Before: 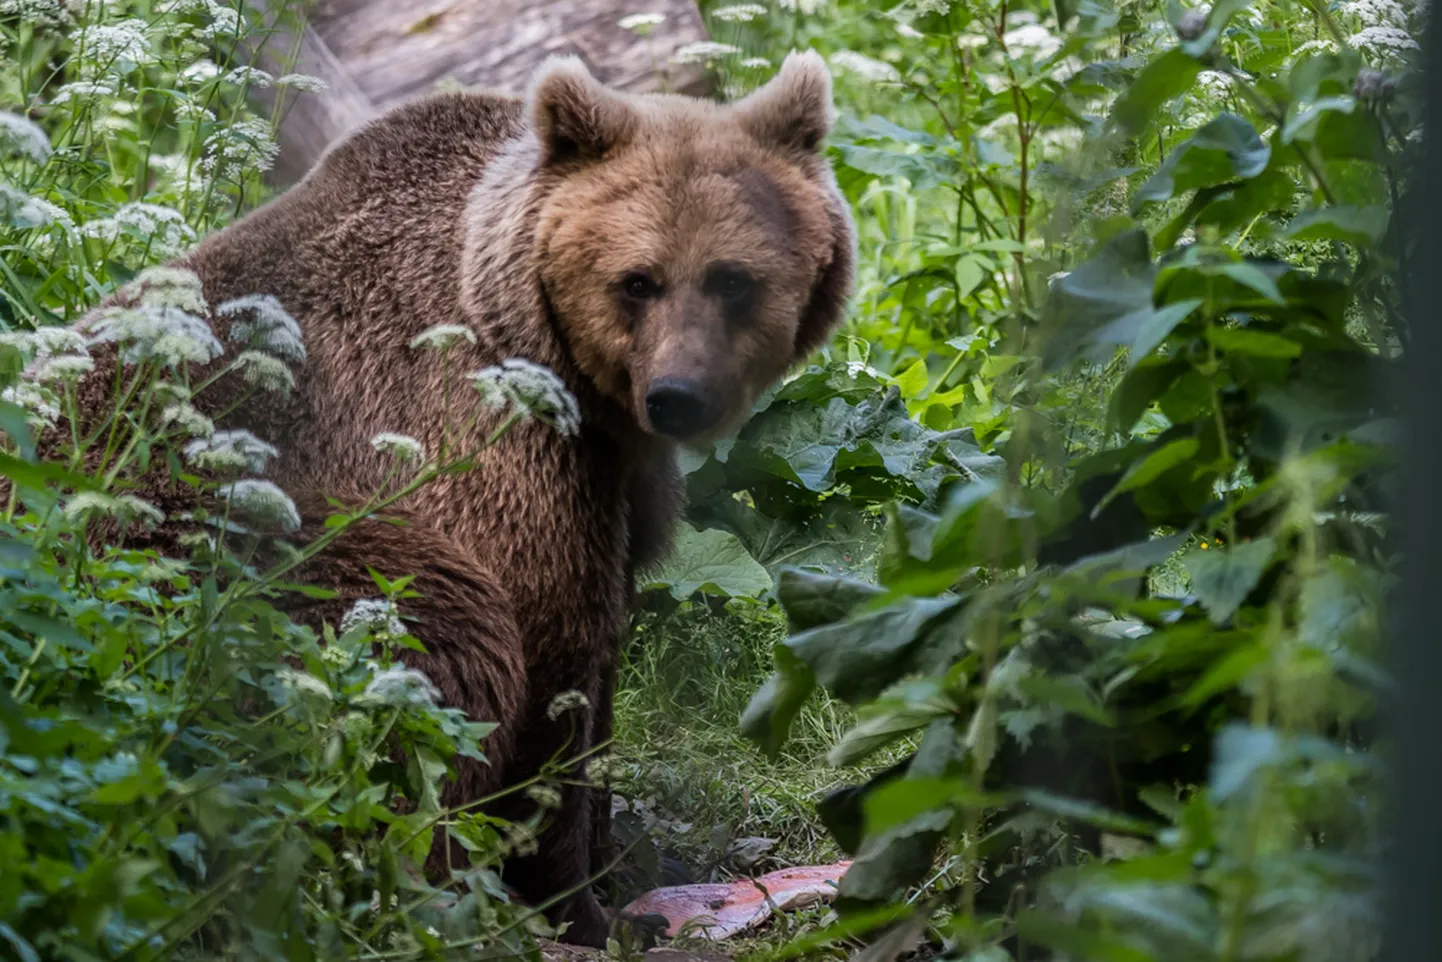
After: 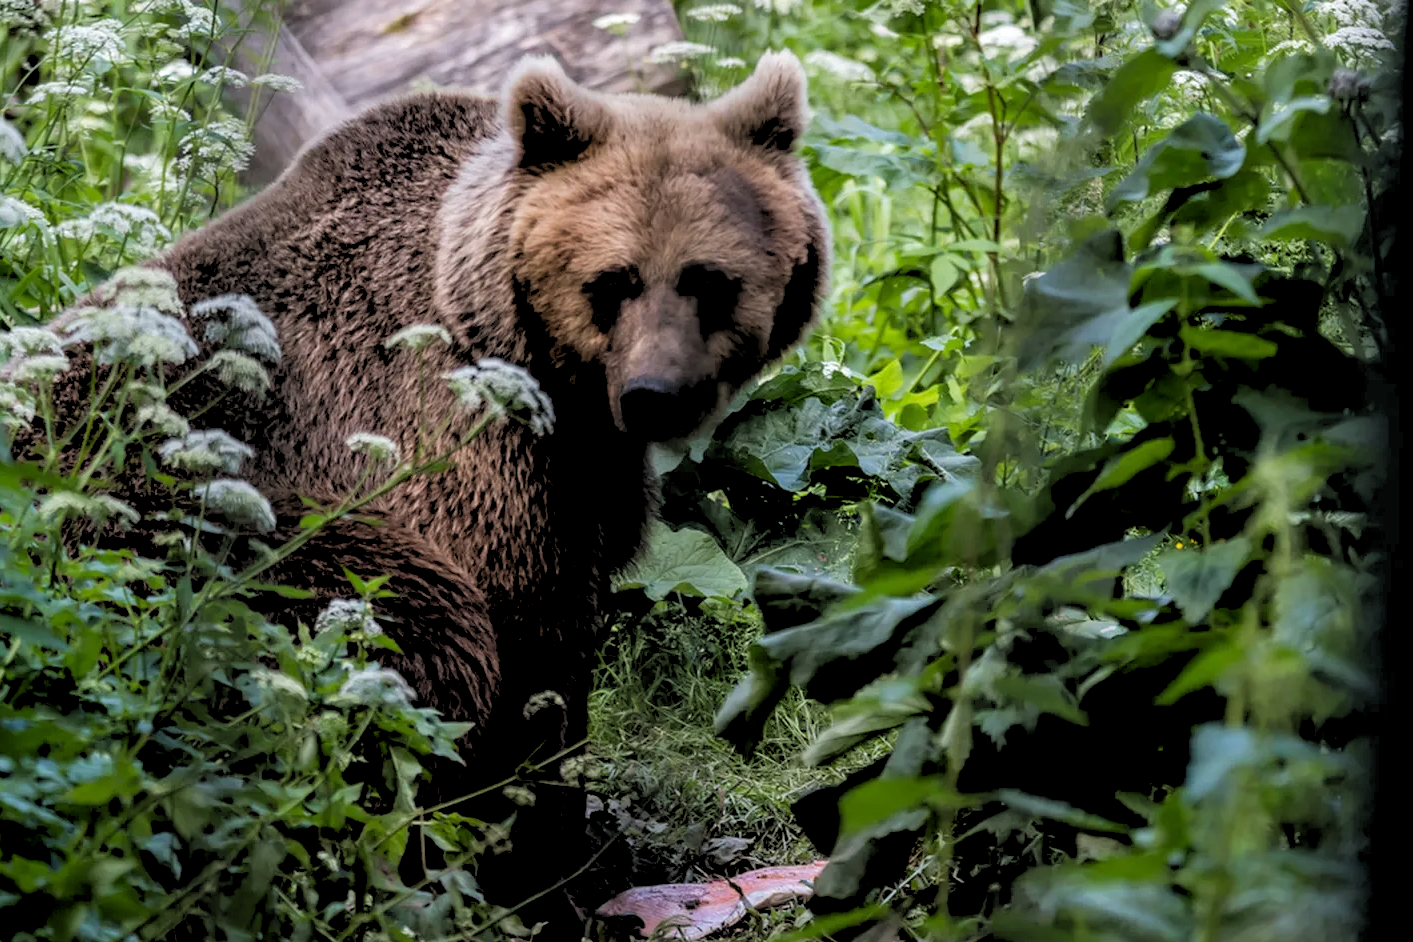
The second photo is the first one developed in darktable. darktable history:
crop: left 1.743%, right 0.268%, bottom 2.011%
rgb levels: levels [[0.029, 0.461, 0.922], [0, 0.5, 1], [0, 0.5, 1]]
